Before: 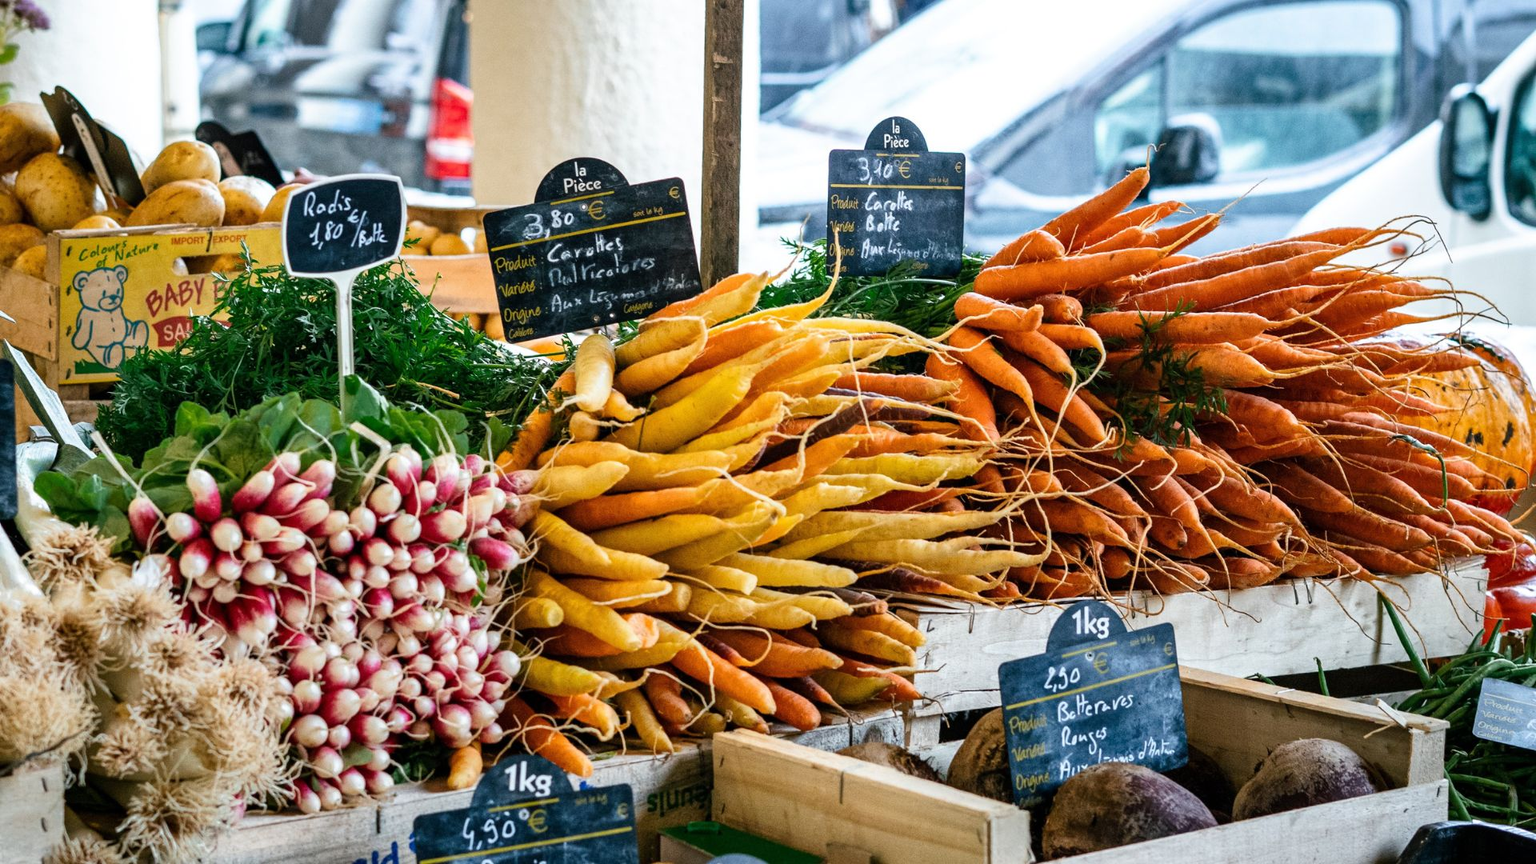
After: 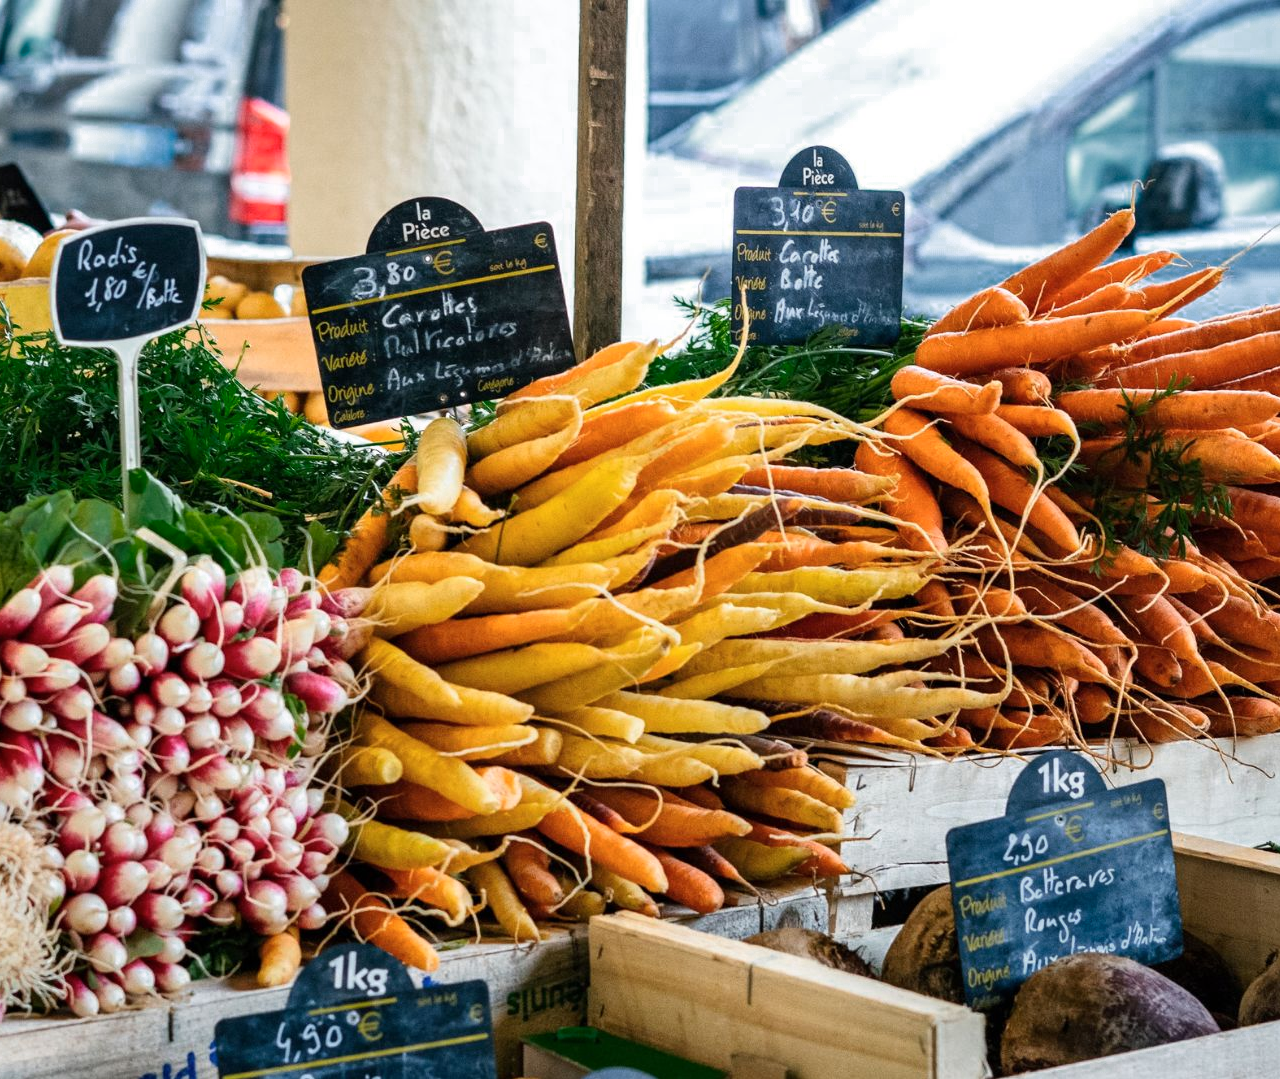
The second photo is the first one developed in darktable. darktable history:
crop and rotate: left 15.754%, right 17.579%
color zones: curves: ch0 [(0.25, 0.5) (0.636, 0.25) (0.75, 0.5)]
